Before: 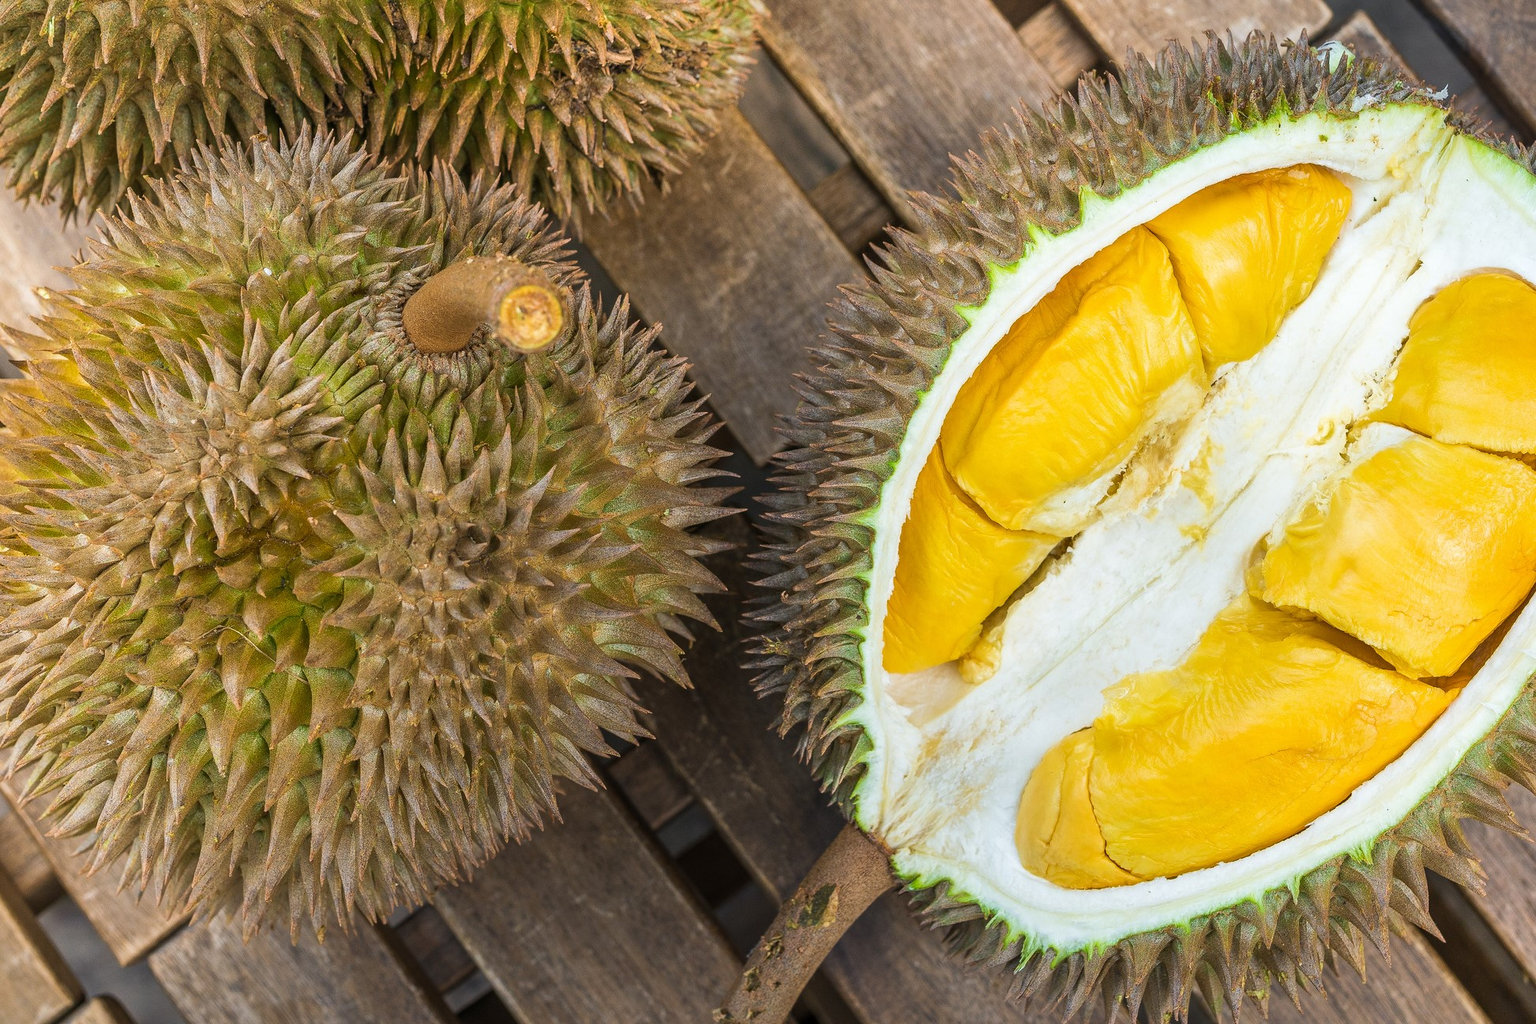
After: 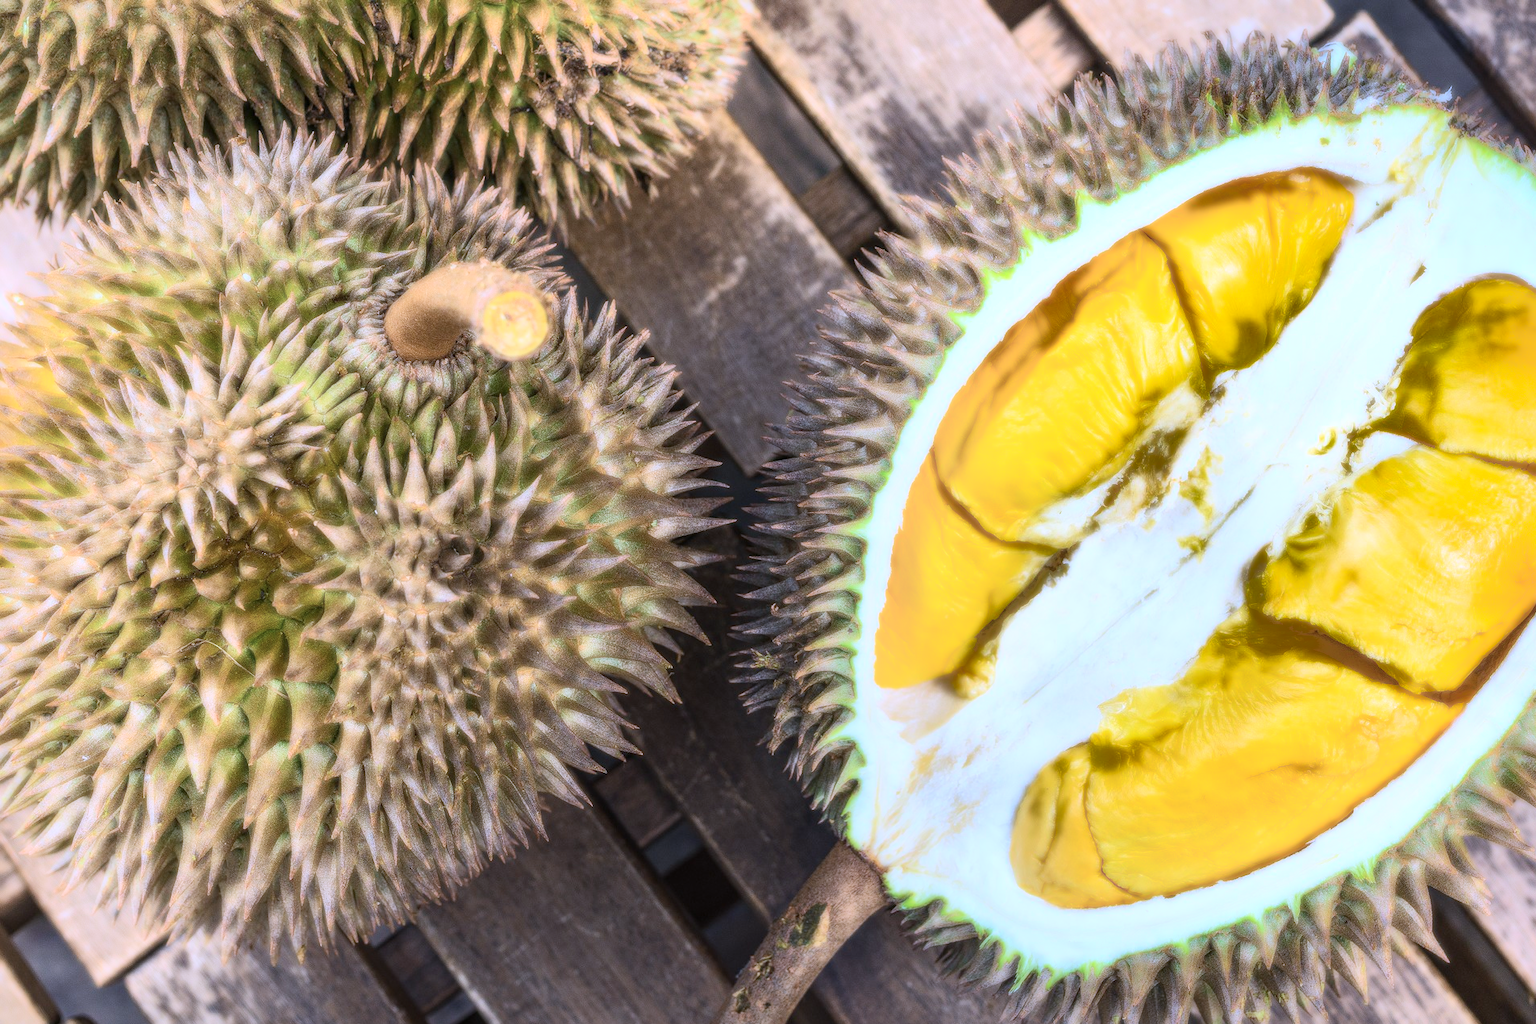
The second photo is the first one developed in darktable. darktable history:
shadows and highlights: shadows -19.91, highlights -73.15
color calibration: illuminant as shot in camera, x 0.379, y 0.396, temperature 4138.76 K
crop: left 1.743%, right 0.268%, bottom 2.011%
bloom: size 0%, threshold 54.82%, strength 8.31%
